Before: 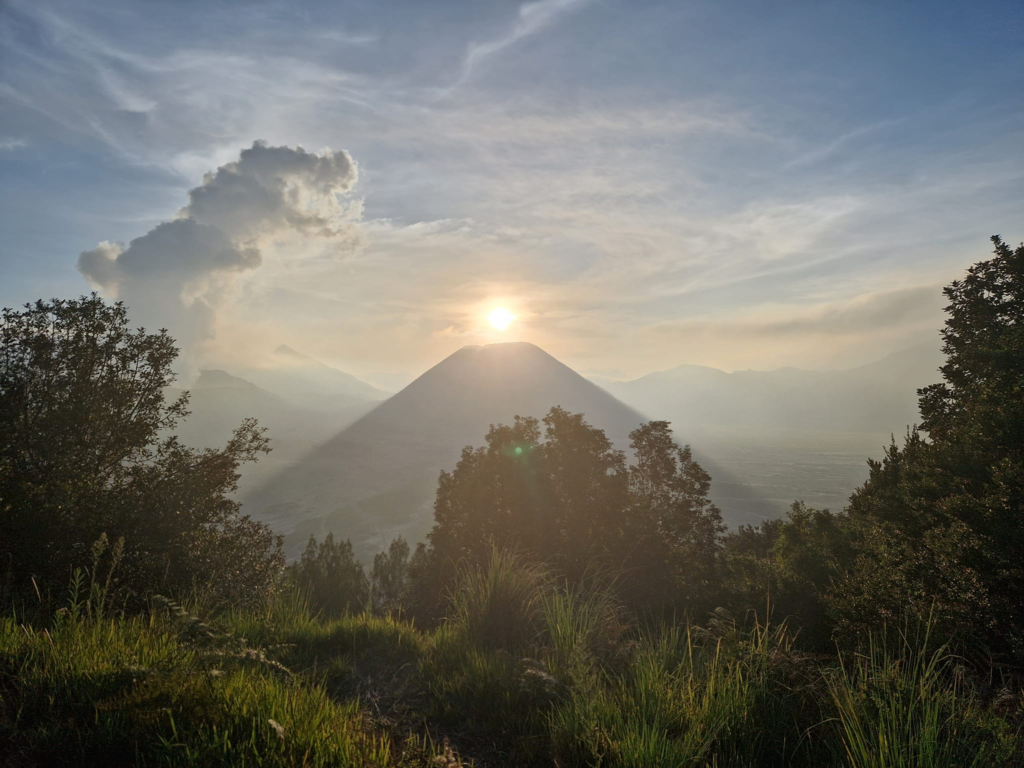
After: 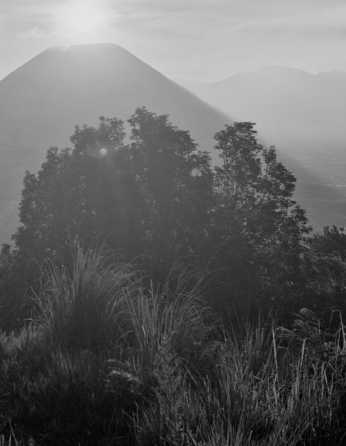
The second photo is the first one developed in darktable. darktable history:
color balance rgb: shadows lift › luminance -4.81%, shadows lift › chroma 1.07%, shadows lift › hue 219.2°, highlights gain › chroma 3.03%, highlights gain › hue 71.74°, global offset › luminance 0.371%, global offset › chroma 0.202%, global offset › hue 255.67°, linear chroma grading › global chroma 8.91%, perceptual saturation grading › global saturation 1.572%, perceptual saturation grading › highlights -2.441%, perceptual saturation grading › mid-tones 3.81%, perceptual saturation grading › shadows 8.499%, perceptual brilliance grading › highlights 11.795%, global vibrance 20%
crop: left 40.574%, top 39.037%, right 25.558%, bottom 2.819%
filmic rgb: black relative exposure -7.65 EV, white relative exposure 4.56 EV, hardness 3.61, preserve chrominance no, color science v5 (2021)
color zones: curves: ch1 [(0, -0.394) (0.143, -0.394) (0.286, -0.394) (0.429, -0.392) (0.571, -0.391) (0.714, -0.391) (0.857, -0.391) (1, -0.394)]
